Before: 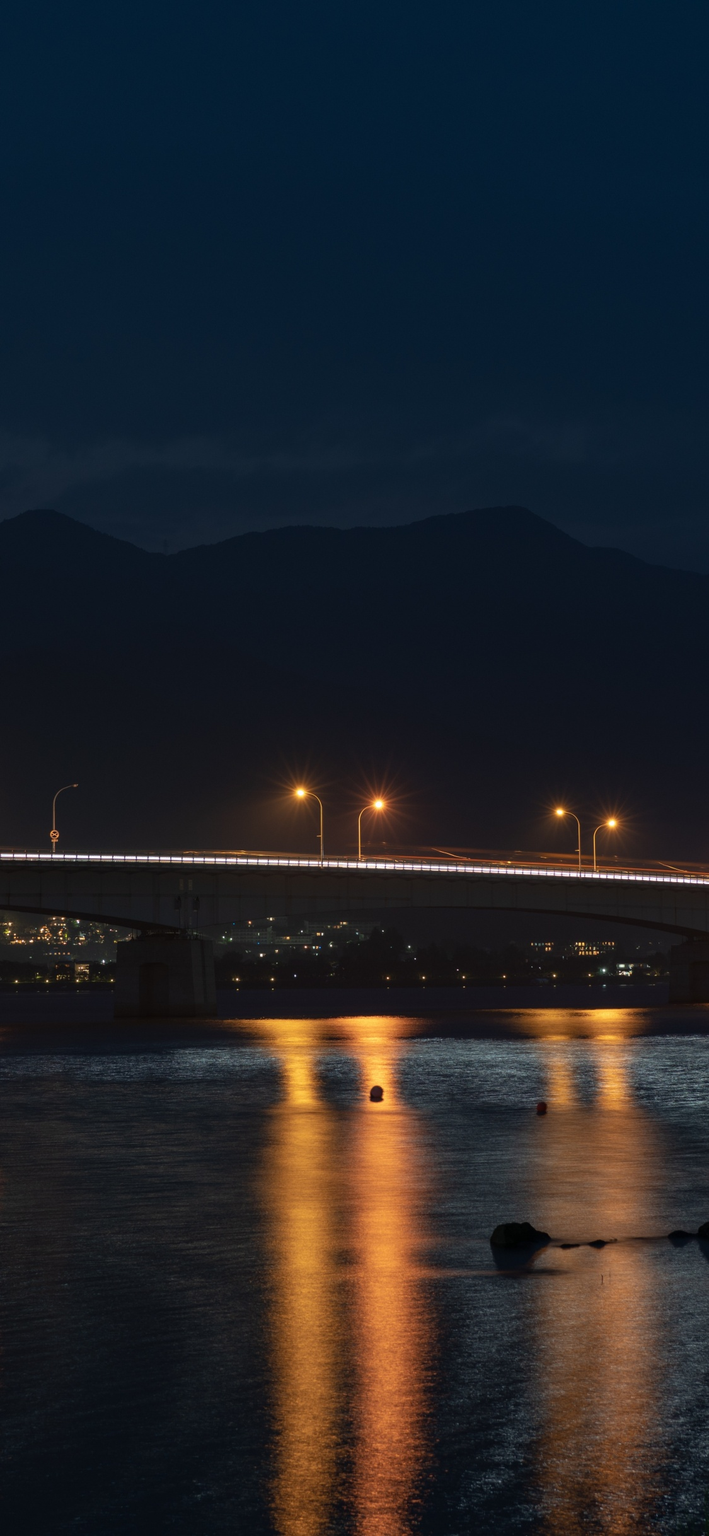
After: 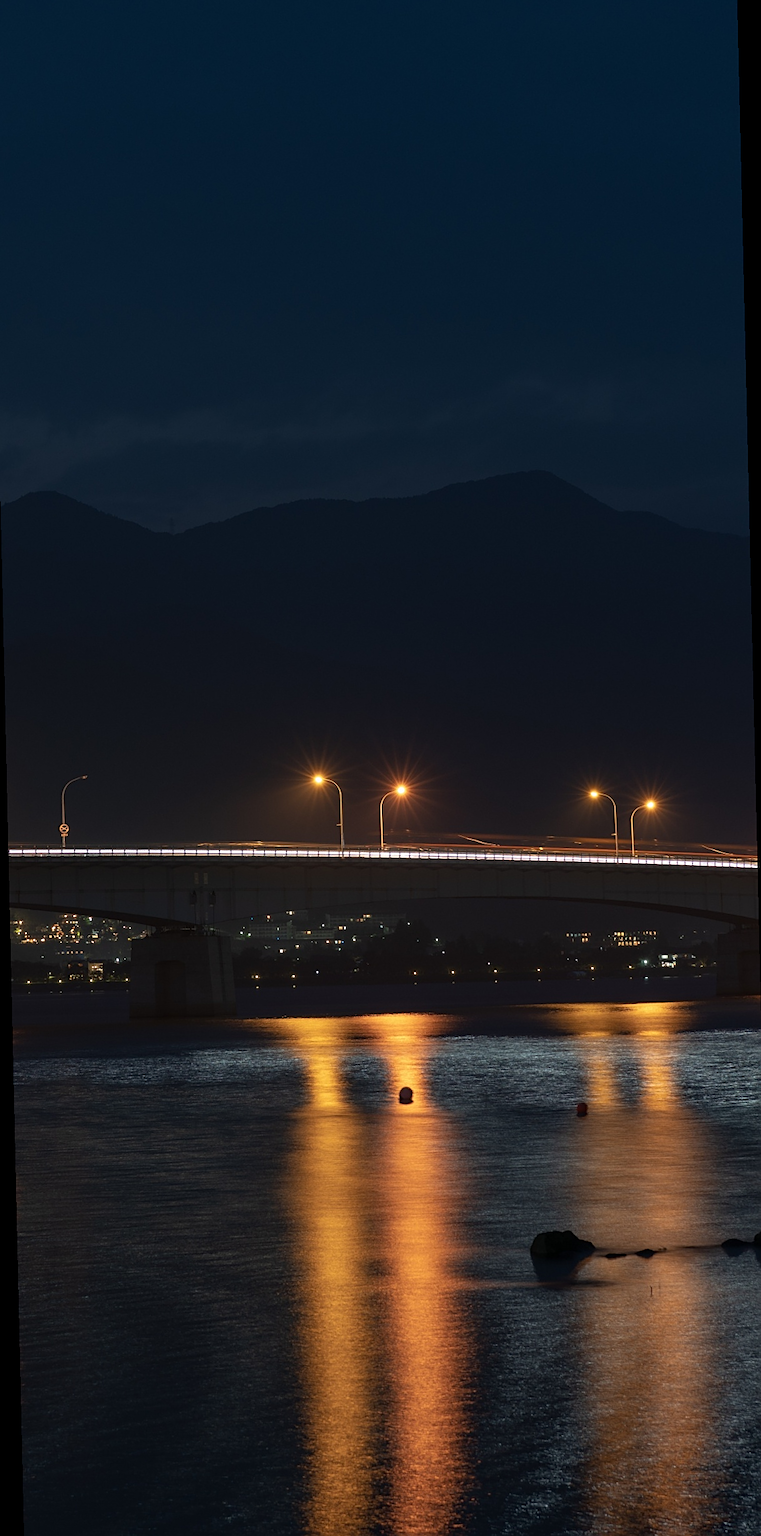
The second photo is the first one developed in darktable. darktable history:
sharpen: on, module defaults
rotate and perspective: rotation -1.32°, lens shift (horizontal) -0.031, crop left 0.015, crop right 0.985, crop top 0.047, crop bottom 0.982
